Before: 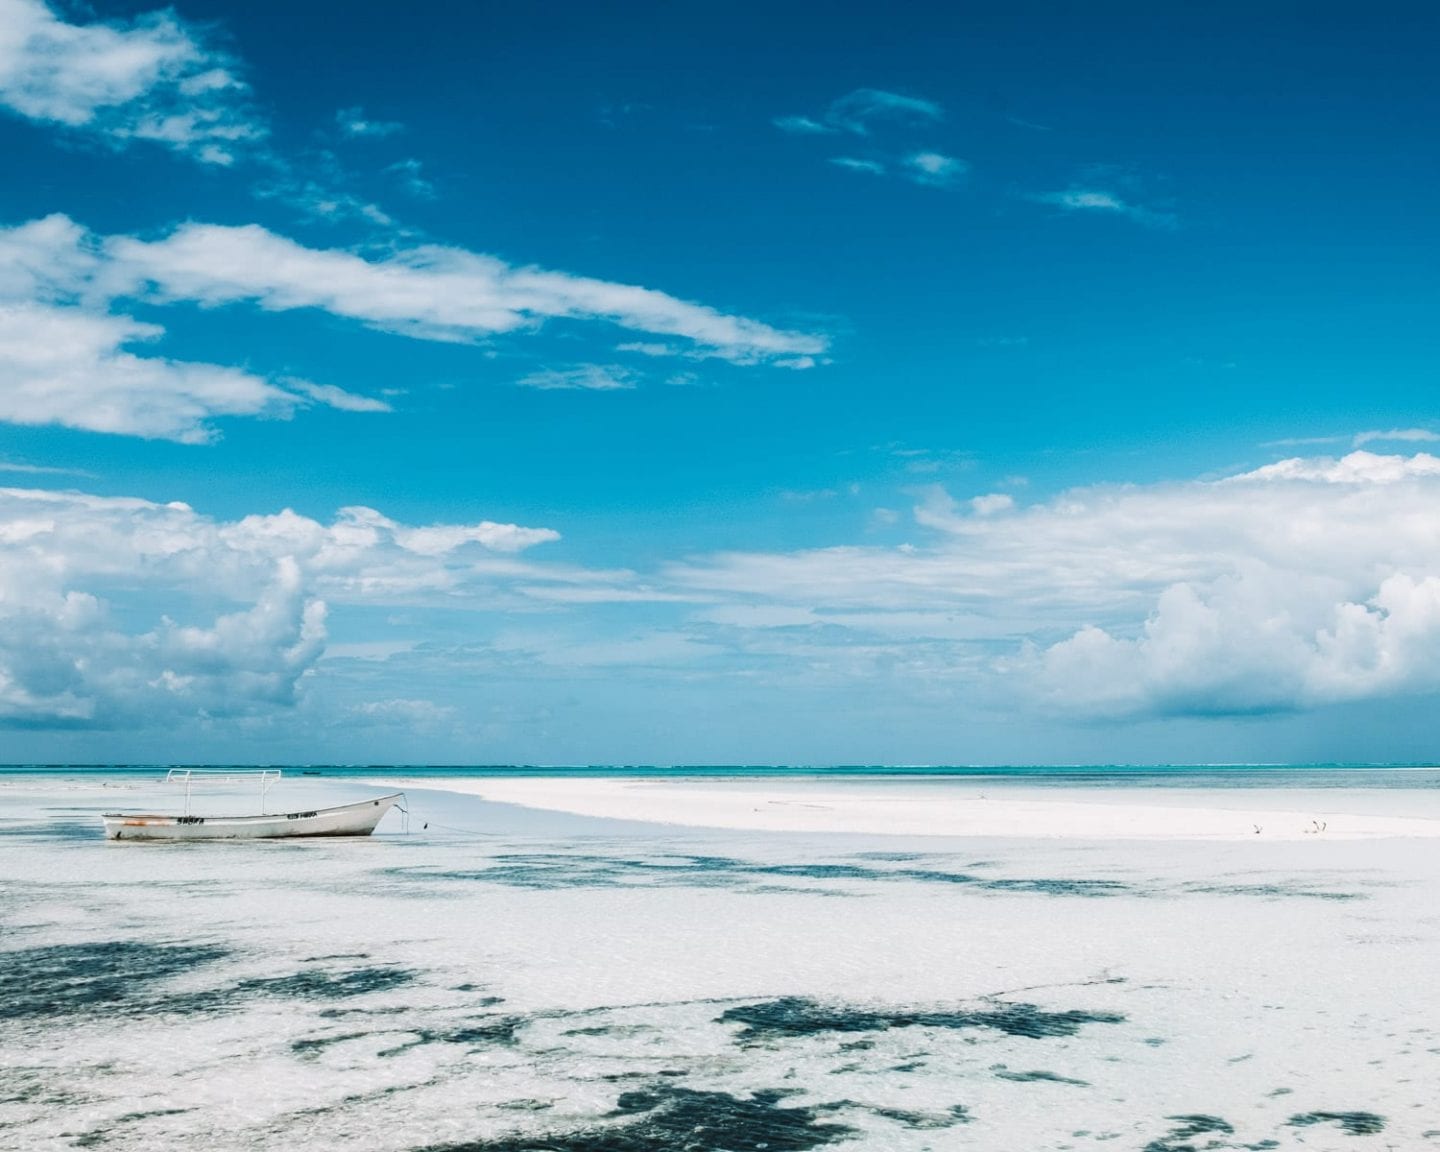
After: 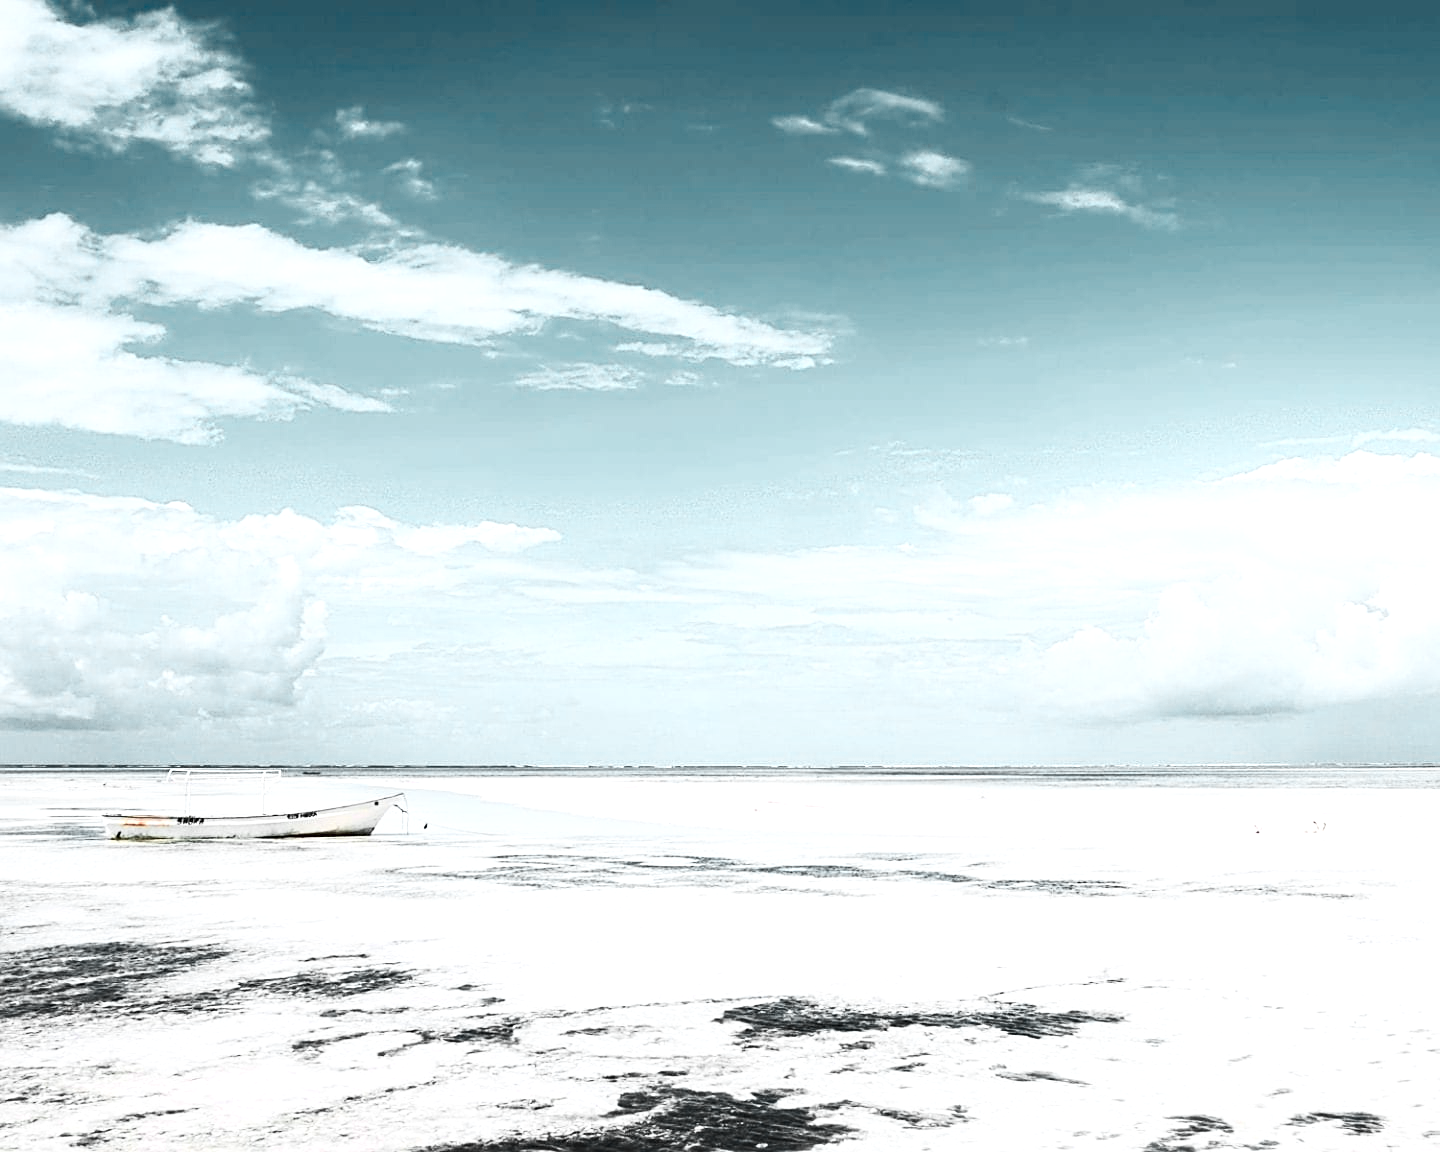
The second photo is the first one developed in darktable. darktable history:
color zones: curves: ch0 [(0.257, 0.558) (0.75, 0.565)]; ch1 [(0.004, 0.857) (0.14, 0.416) (0.257, 0.695) (0.442, 0.032) (0.736, 0.266) (0.891, 0.741)]; ch2 [(0, 0.623) (0.112, 0.436) (0.271, 0.474) (0.516, 0.64) (0.743, 0.286)]
sharpen: on, module defaults
exposure: black level correction 0.001, exposure 0.5 EV, compensate exposure bias true, compensate highlight preservation false
contrast brightness saturation: contrast 0.24, brightness 0.09
